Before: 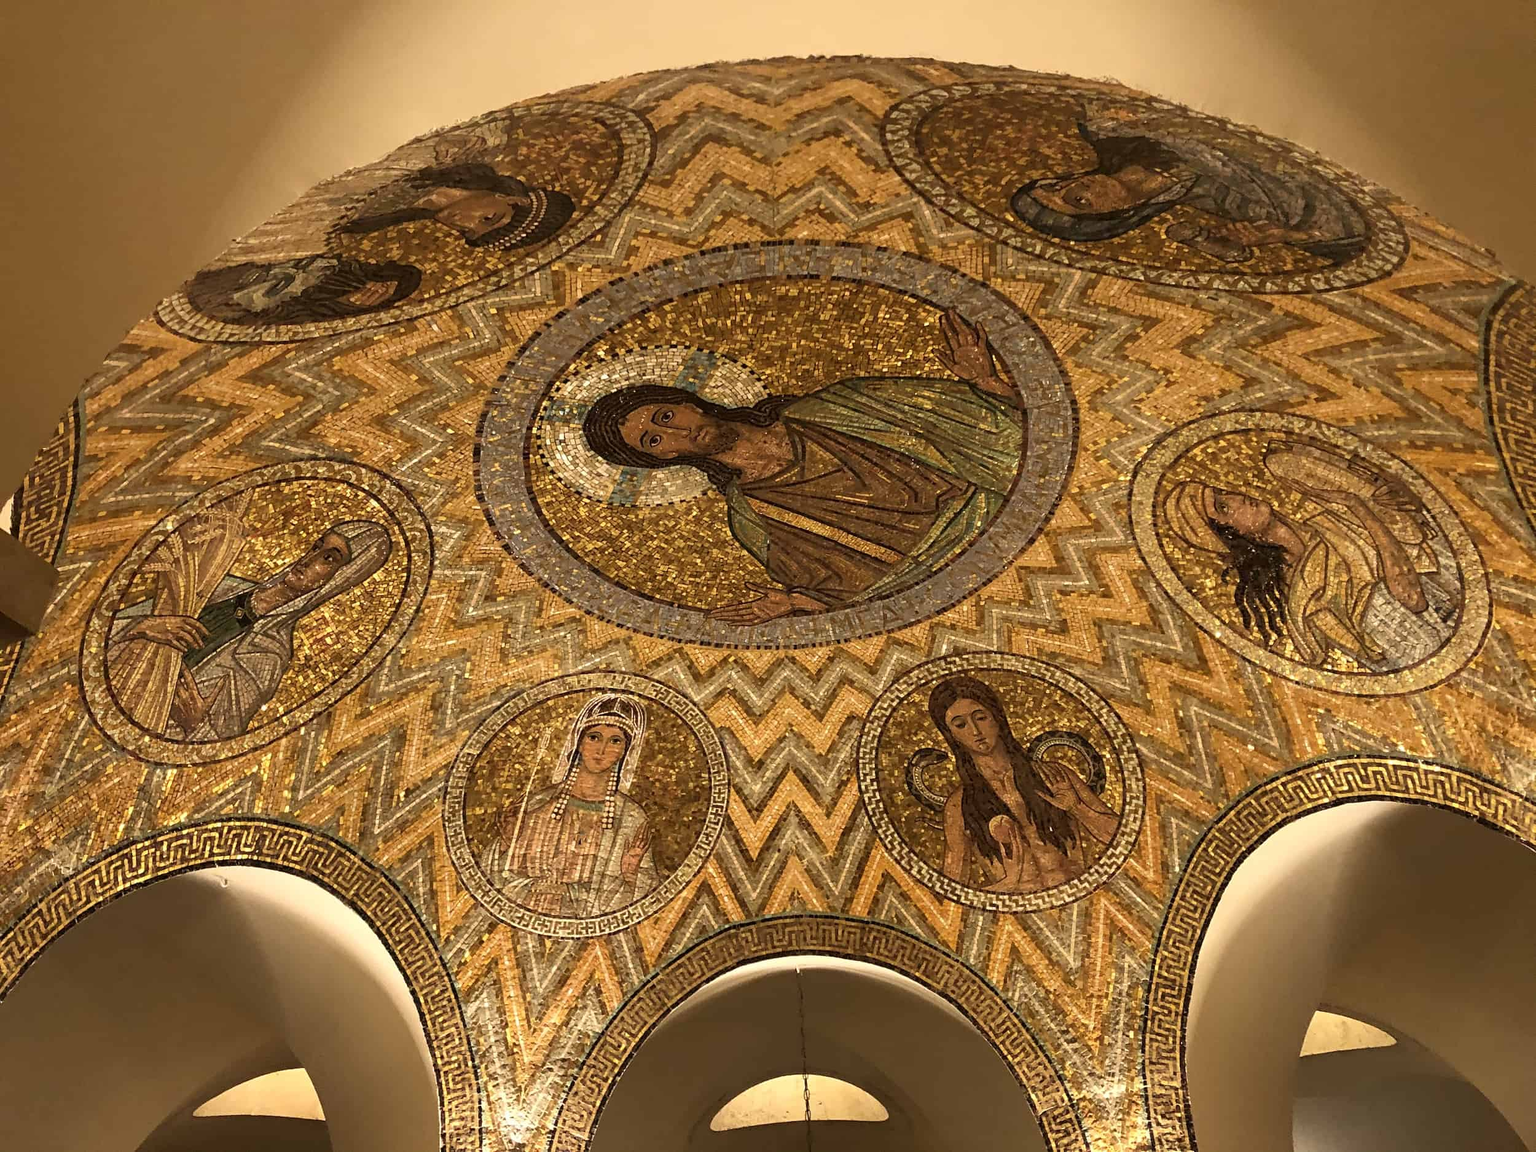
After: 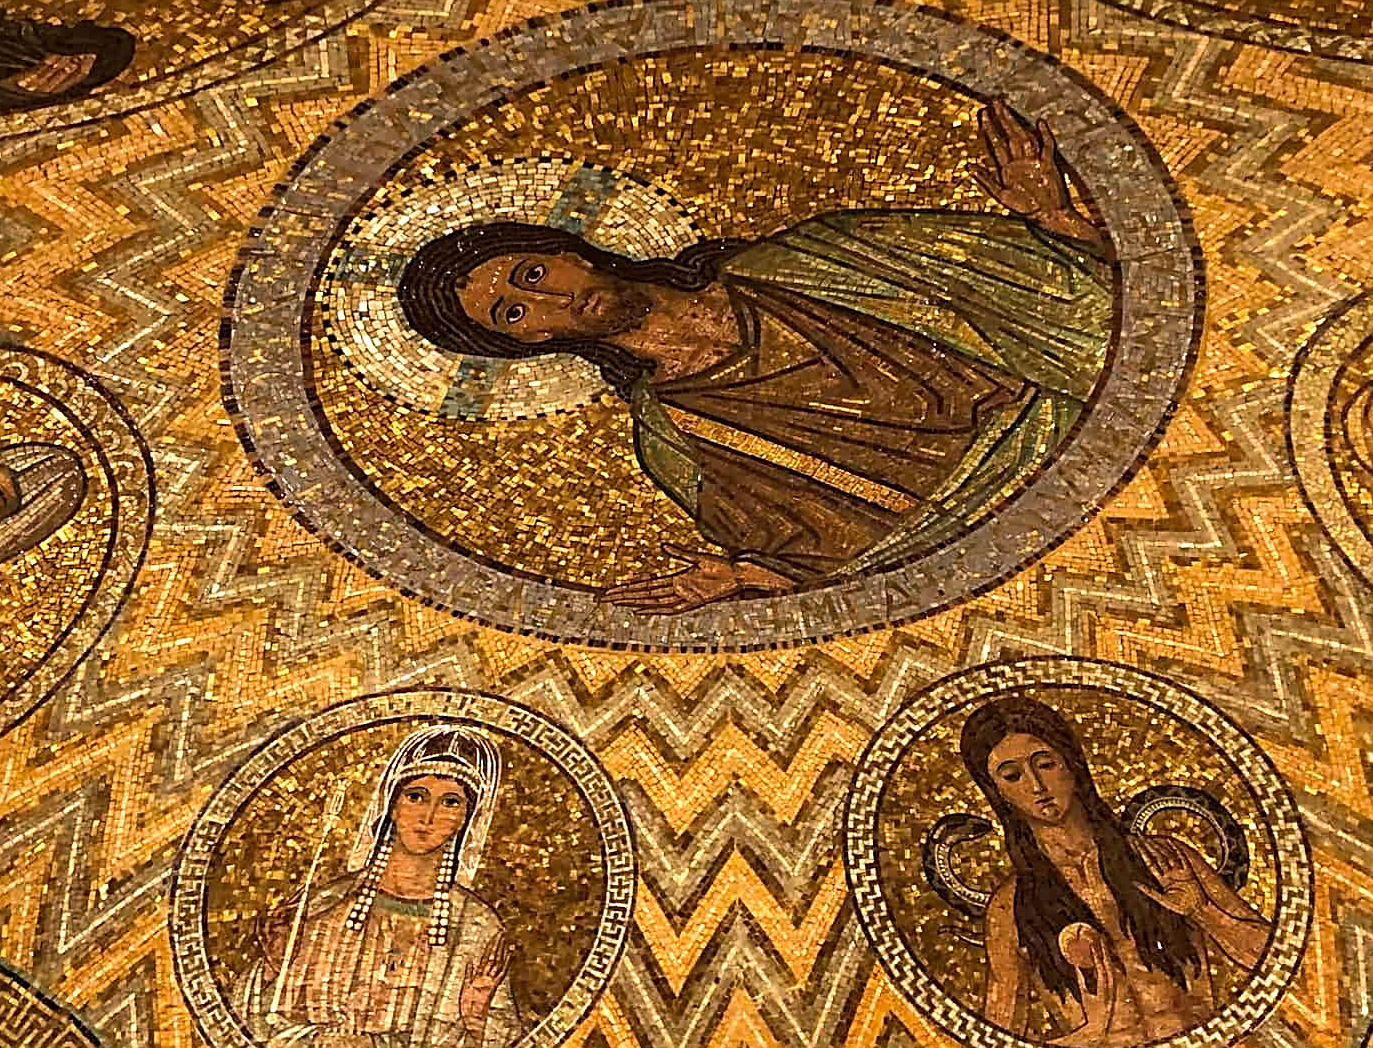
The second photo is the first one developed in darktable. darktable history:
crop and rotate: left 22.044%, top 21.59%, right 23.035%, bottom 22.495%
tone equalizer: -8 EV -0.45 EV, -7 EV -0.427 EV, -6 EV -0.349 EV, -5 EV -0.217 EV, -3 EV 0.226 EV, -2 EV 0.323 EV, -1 EV 0.386 EV, +0 EV 0.447 EV, edges refinement/feathering 500, mask exposure compensation -1.57 EV, preserve details no
contrast equalizer: octaves 7, y [[0.5, 0.5, 0.501, 0.63, 0.504, 0.5], [0.5 ×6], [0.5 ×6], [0 ×6], [0 ×6]], mix 0.157
sharpen: on, module defaults
